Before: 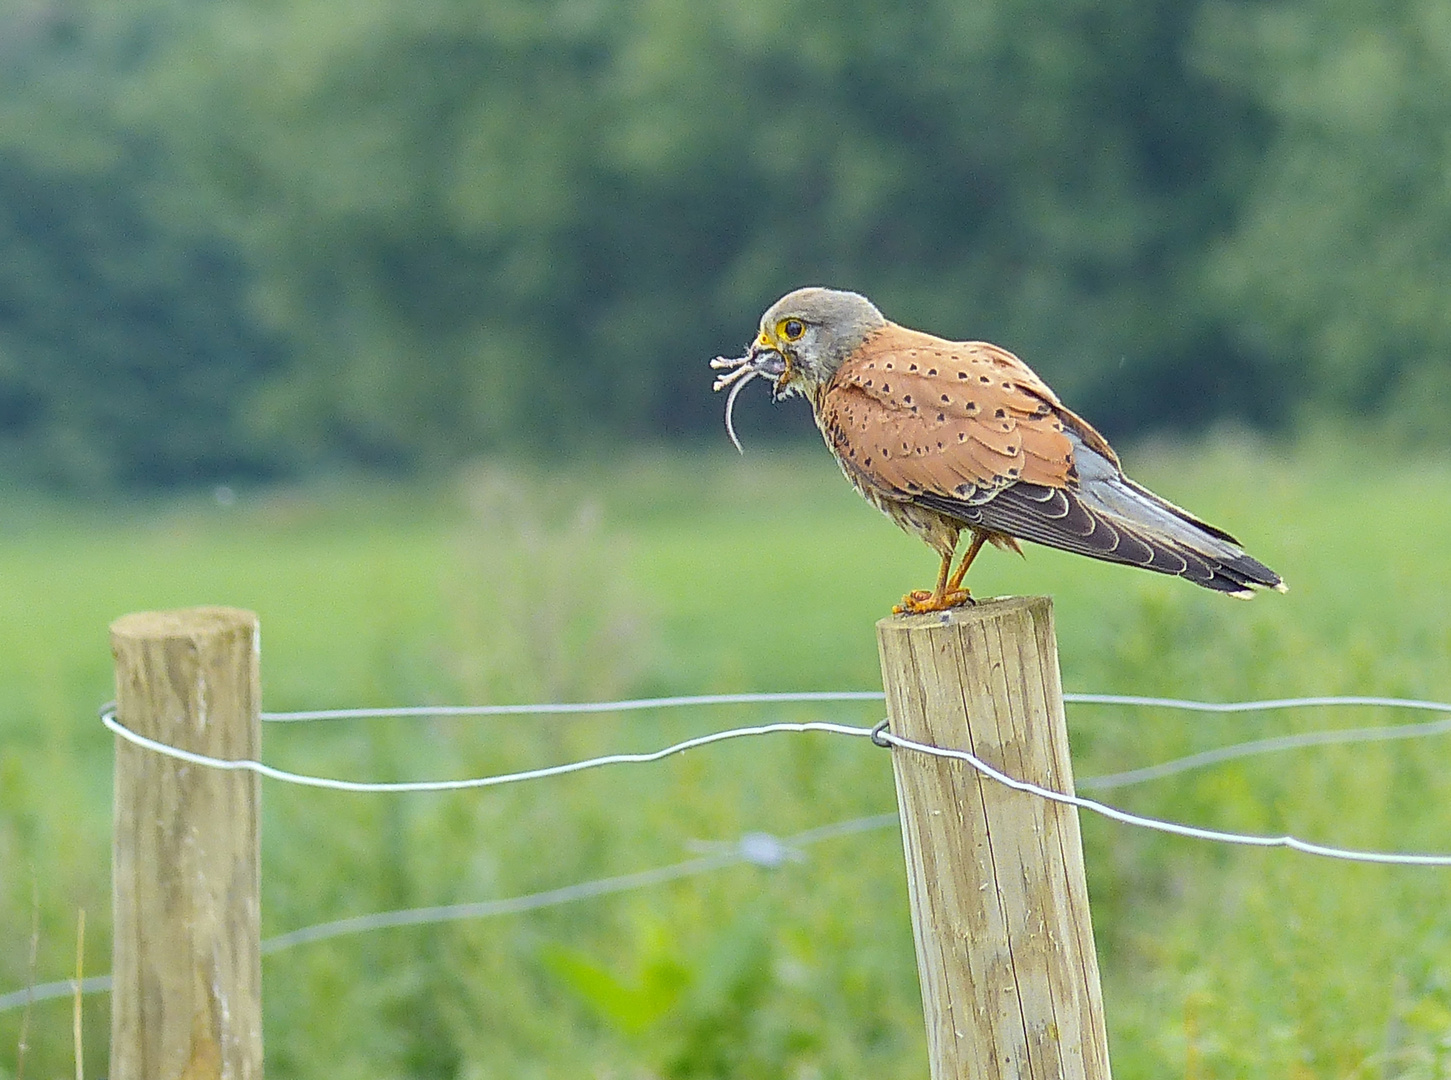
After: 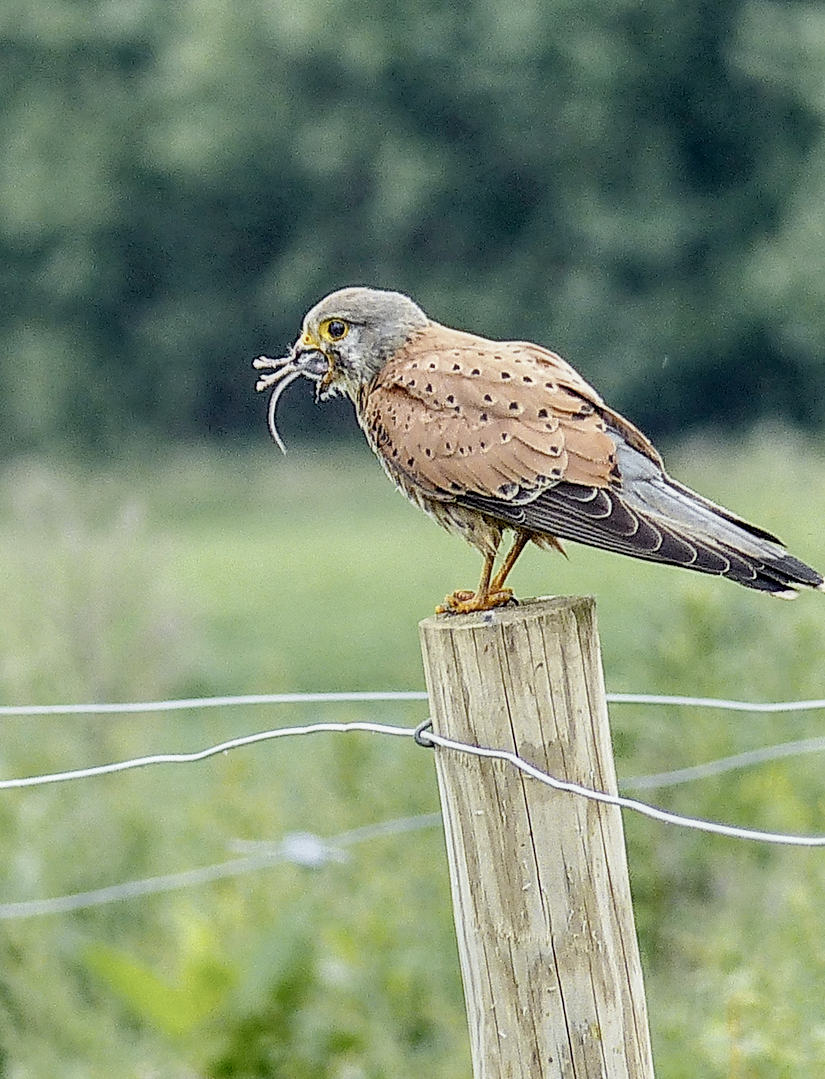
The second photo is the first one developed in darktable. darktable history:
local contrast: highlights 106%, shadows 102%, detail 200%, midtone range 0.2
filmic rgb: black relative exposure -7.71 EV, white relative exposure 4.38 EV, threshold 3.02 EV, hardness 3.75, latitude 50.2%, contrast 1.101, preserve chrominance no, color science v5 (2021), contrast in shadows safe, contrast in highlights safe, enable highlight reconstruction true
contrast brightness saturation: contrast 0.102, saturation -0.302
crop: left 31.52%, top 0.01%, right 11.585%
